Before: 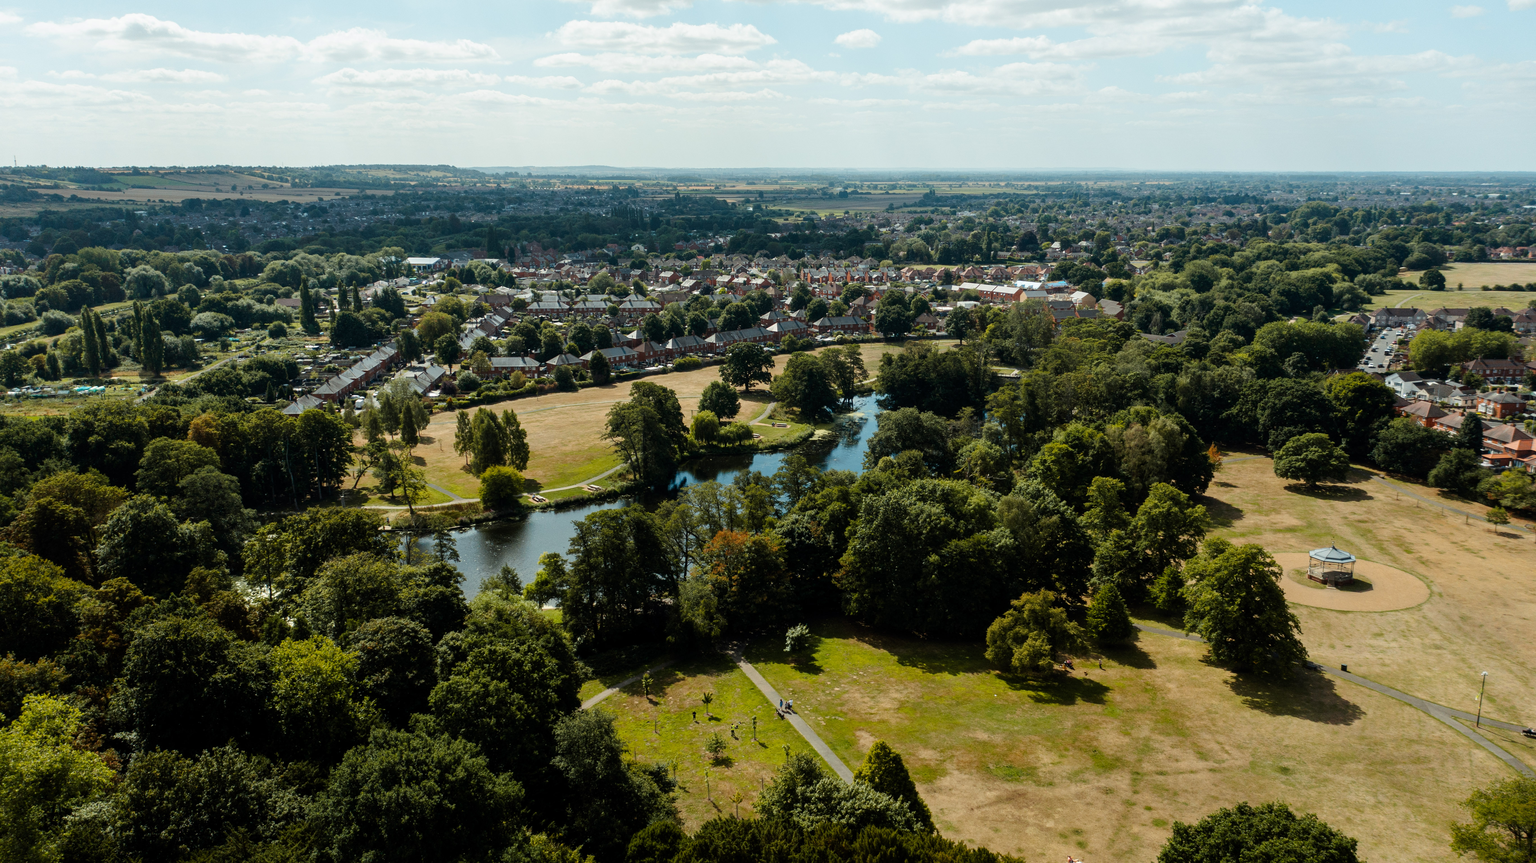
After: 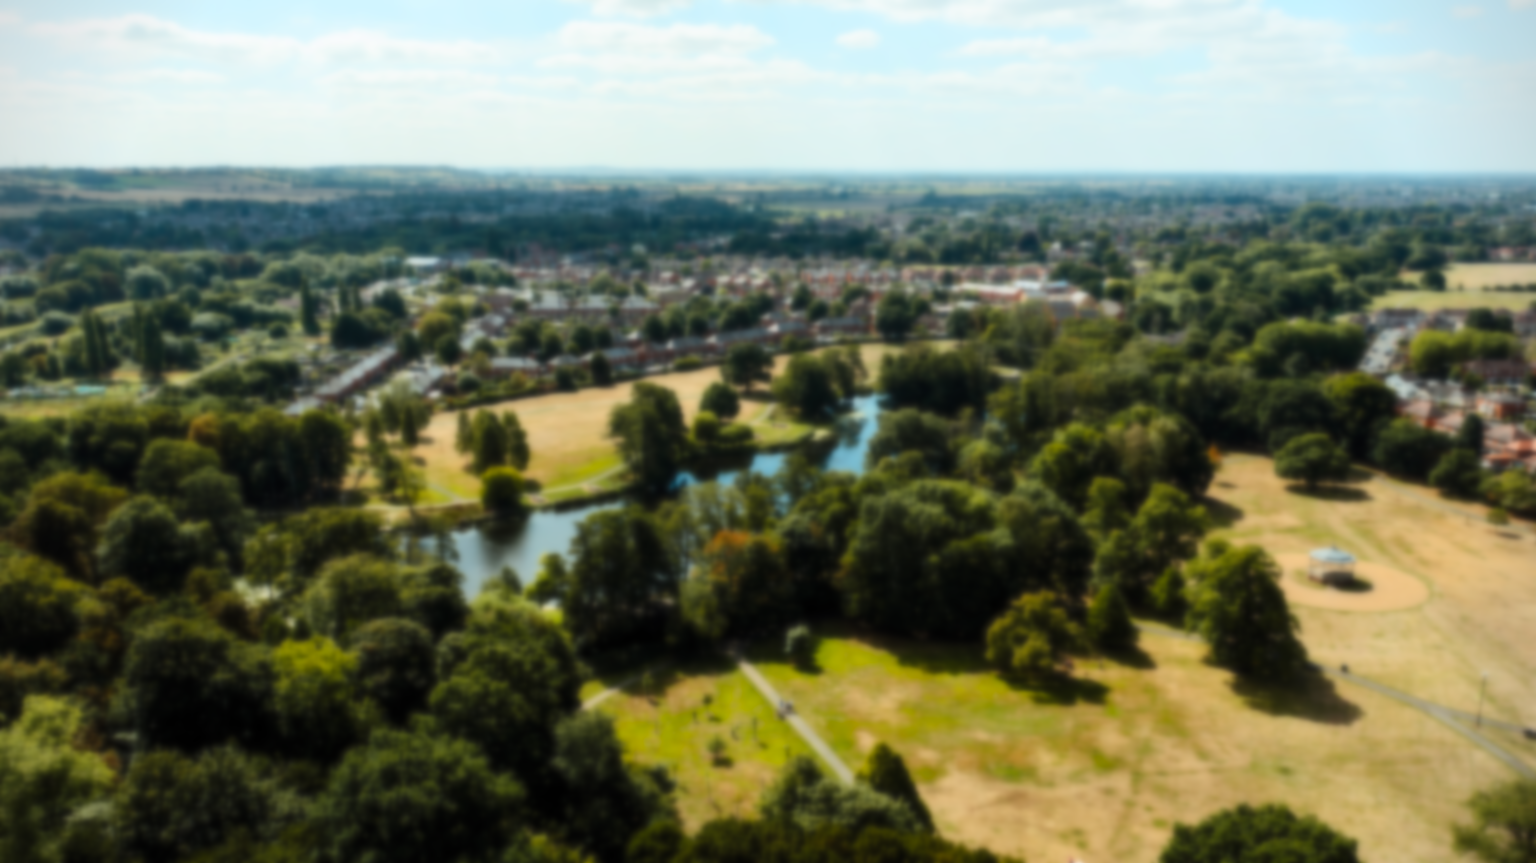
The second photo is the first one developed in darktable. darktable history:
contrast brightness saturation: contrast 0.2, brightness 0.16, saturation 0.22
lowpass: on, module defaults
vignetting: fall-off start 91.19%
